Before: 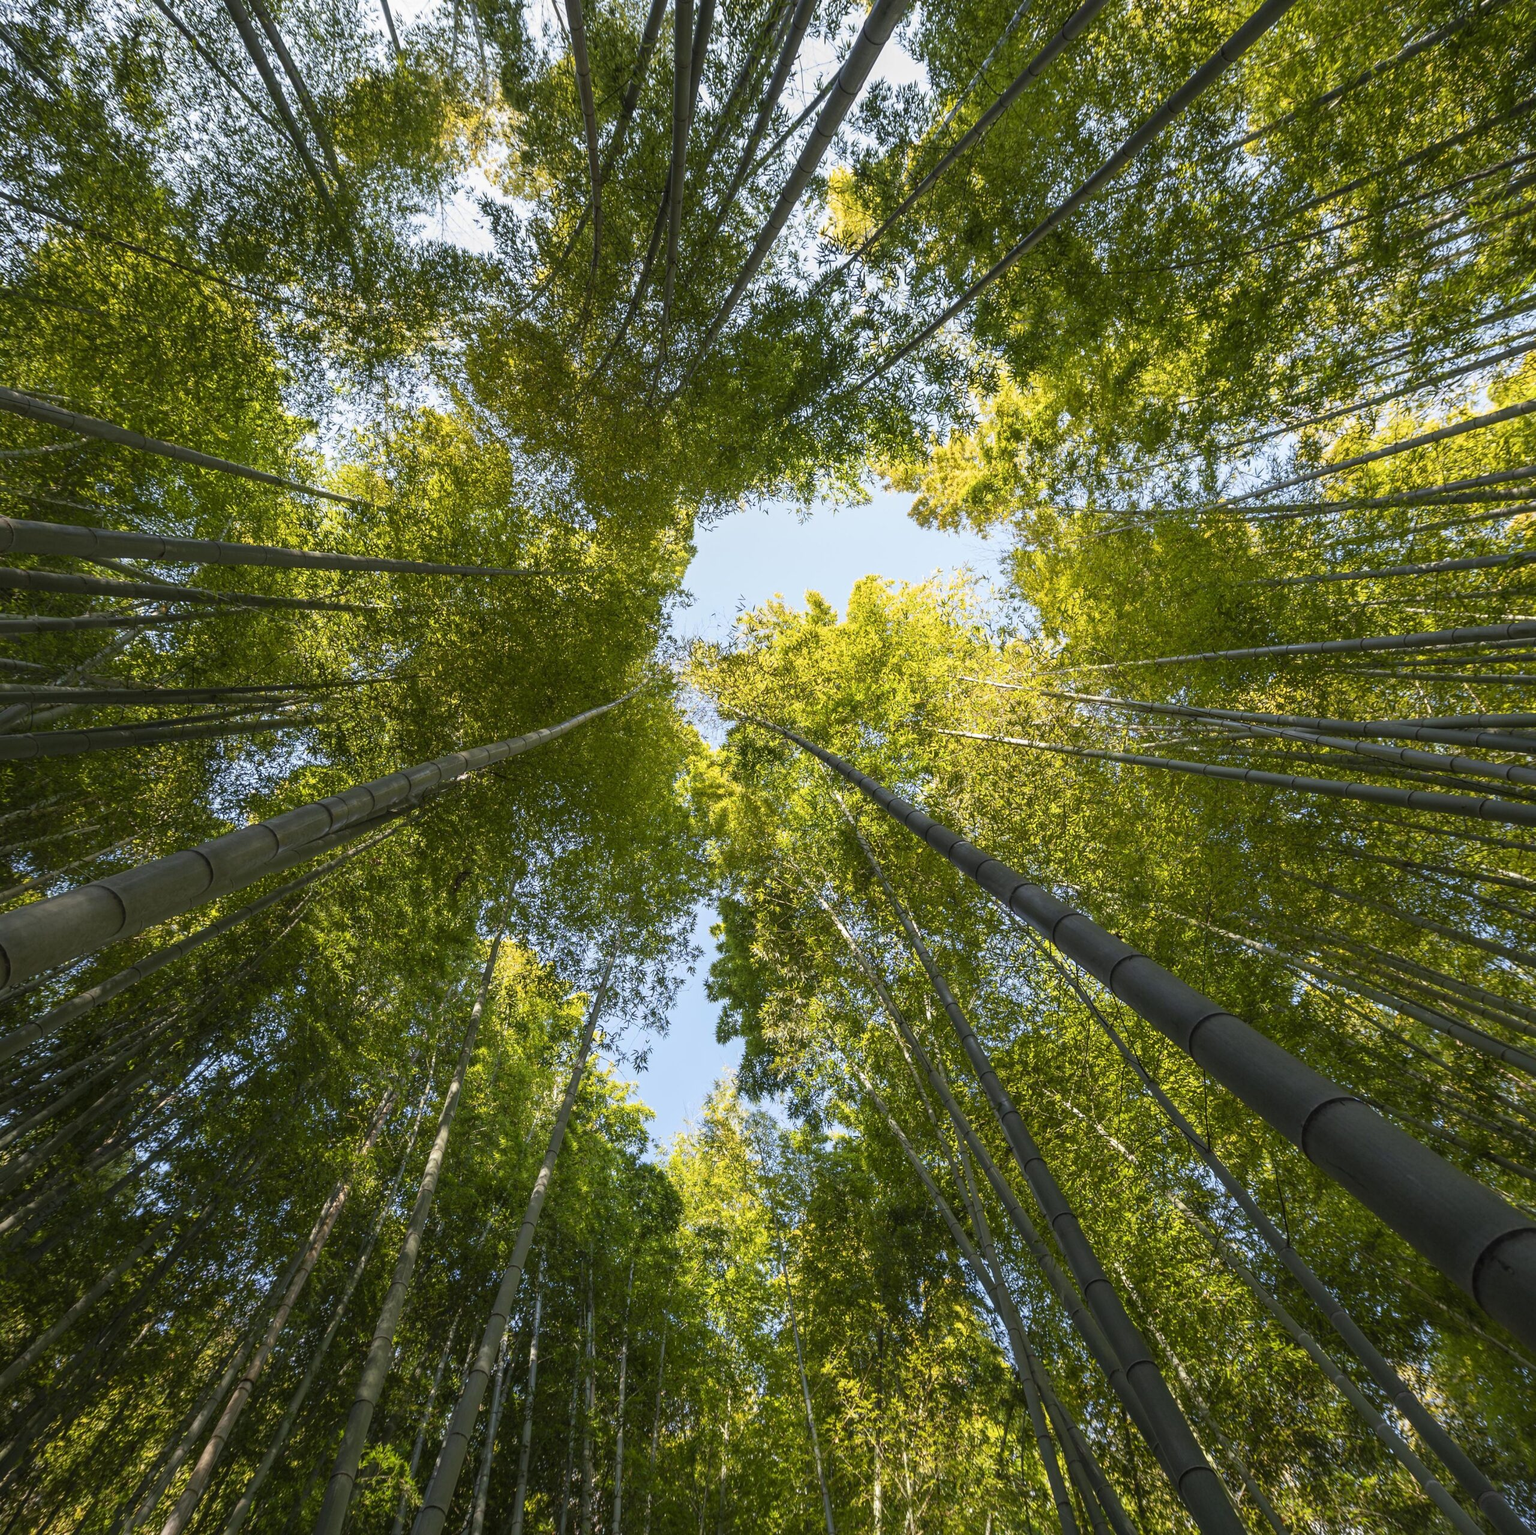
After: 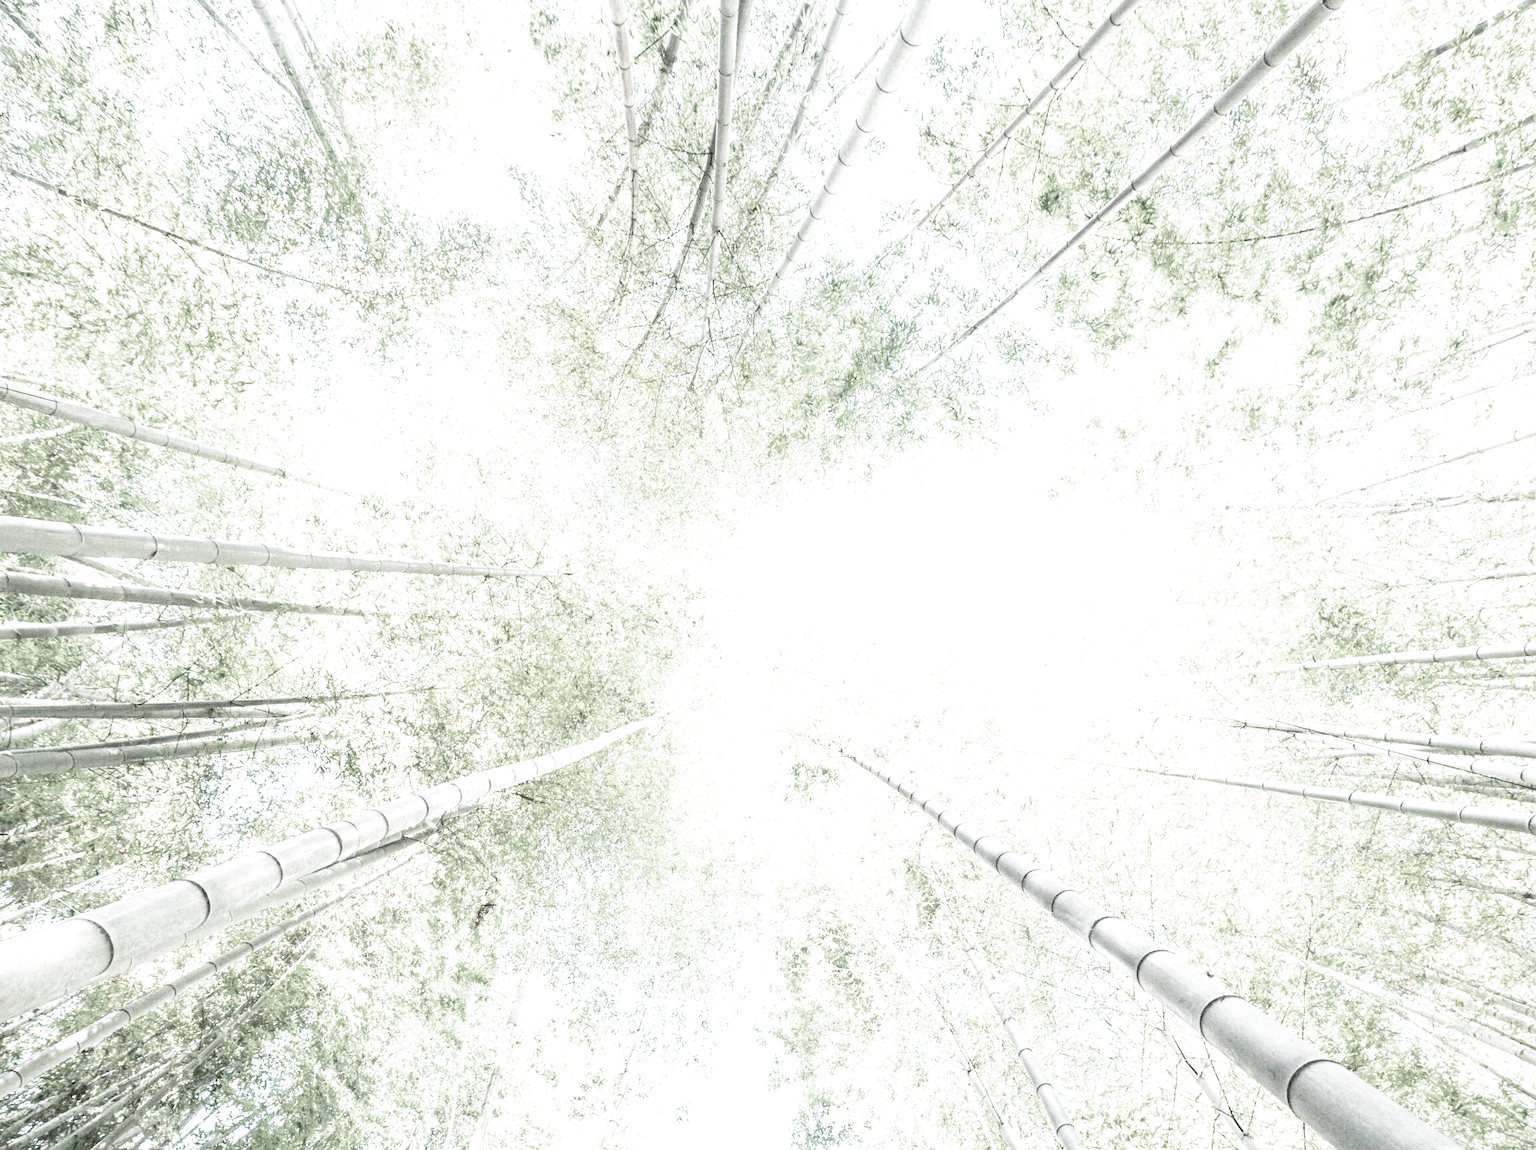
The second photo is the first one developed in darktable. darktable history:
crop: left 1.509%, top 3.452%, right 7.696%, bottom 28.452%
exposure: black level correction 0, exposure 4 EV, compensate exposure bias true, compensate highlight preservation false
grain: on, module defaults
filmic rgb: middle gray luminance 12.74%, black relative exposure -10.13 EV, white relative exposure 3.47 EV, threshold 6 EV, target black luminance 0%, hardness 5.74, latitude 44.69%, contrast 1.221, highlights saturation mix 5%, shadows ↔ highlights balance 26.78%, add noise in highlights 0, preserve chrominance no, color science v3 (2019), use custom middle-gray values true, iterations of high-quality reconstruction 0, contrast in highlights soft, enable highlight reconstruction true
color contrast: green-magenta contrast 0.3, blue-yellow contrast 0.15
